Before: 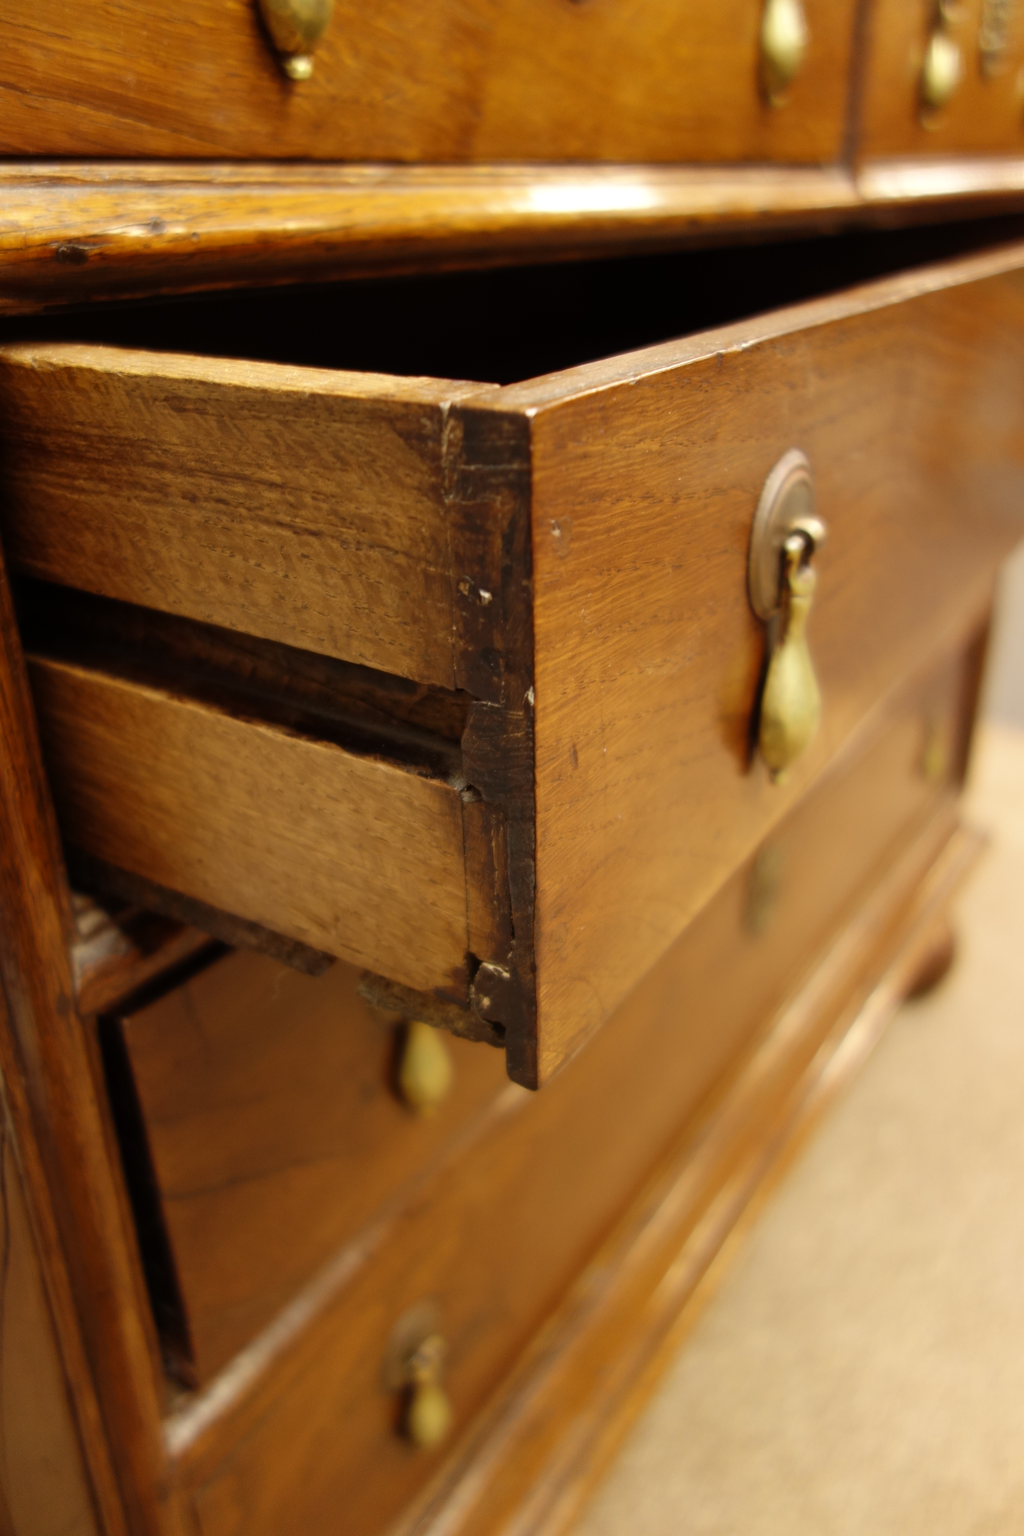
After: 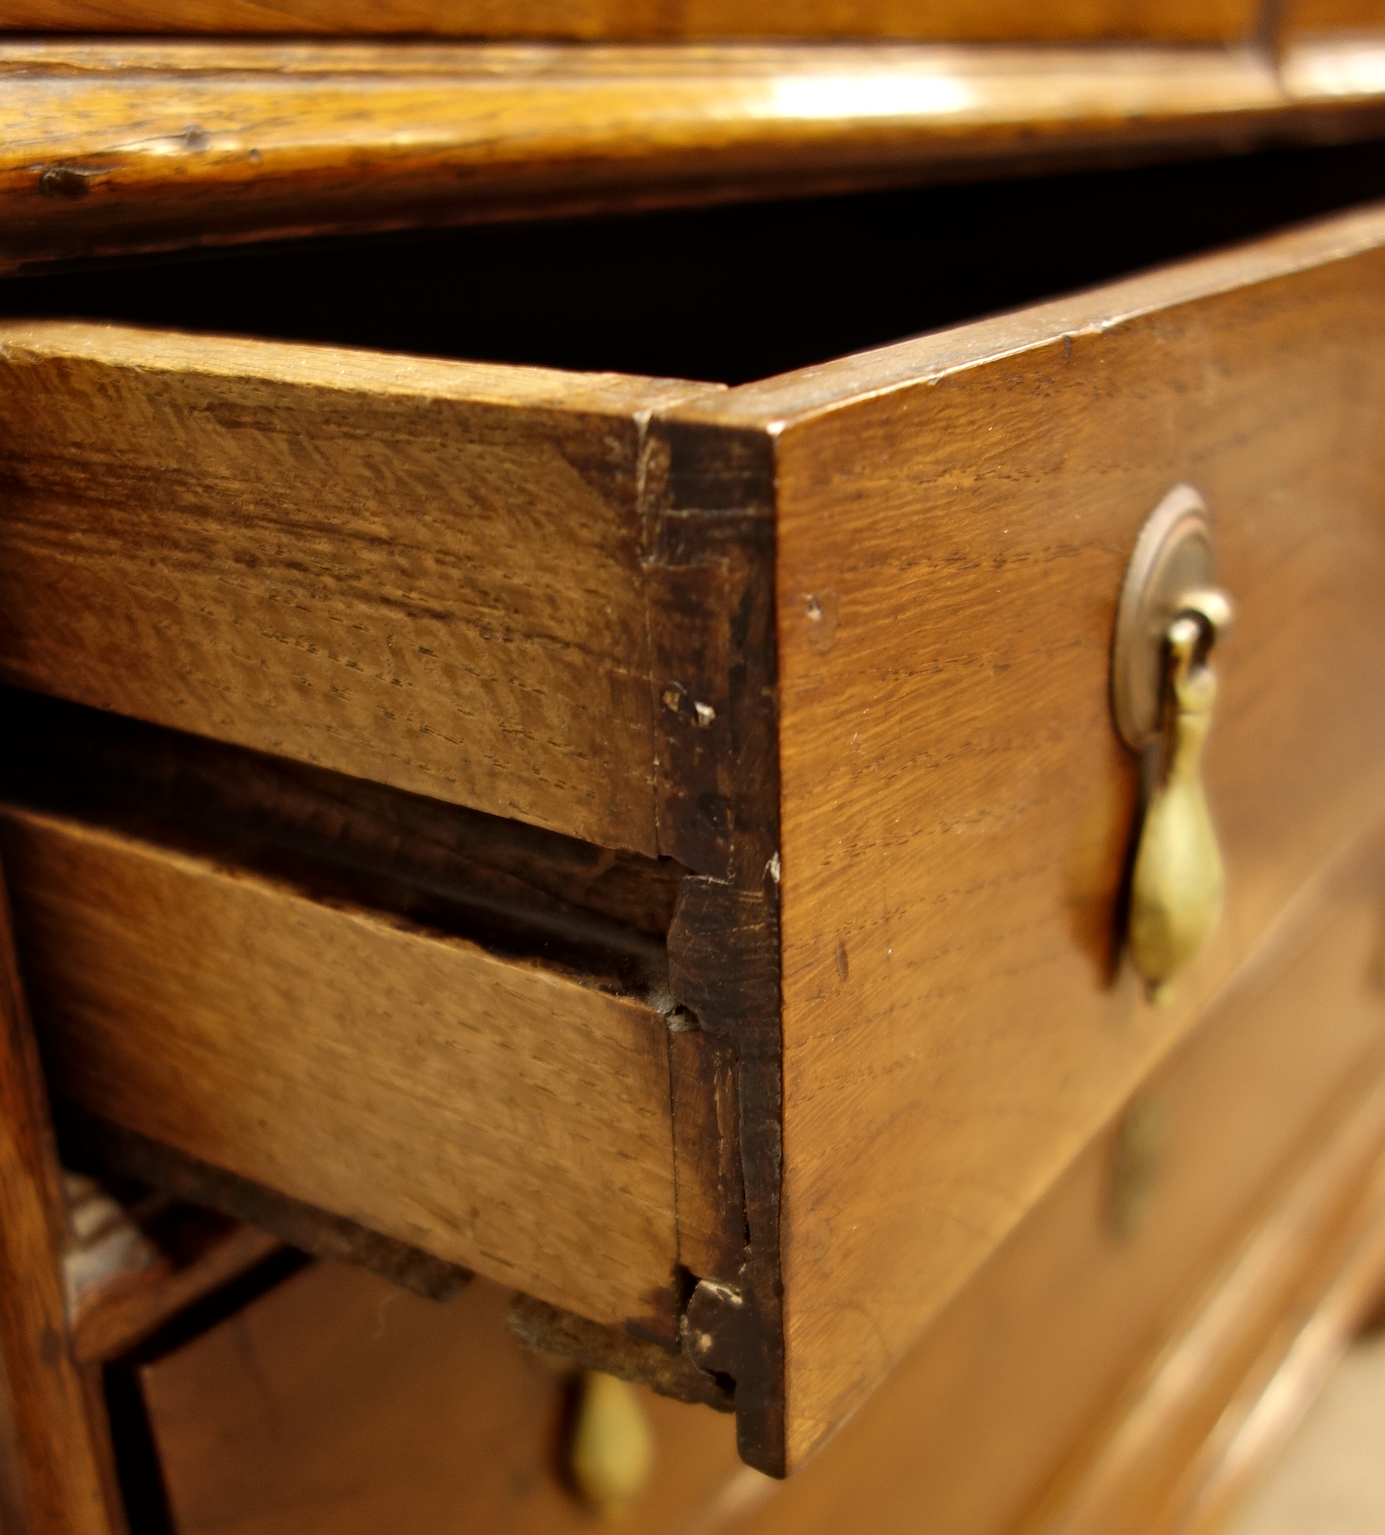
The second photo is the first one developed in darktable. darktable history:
local contrast: mode bilateral grid, contrast 25, coarseness 50, detail 123%, midtone range 0.2
crop: left 3.024%, top 8.885%, right 9.667%, bottom 26.559%
sharpen: on, module defaults
